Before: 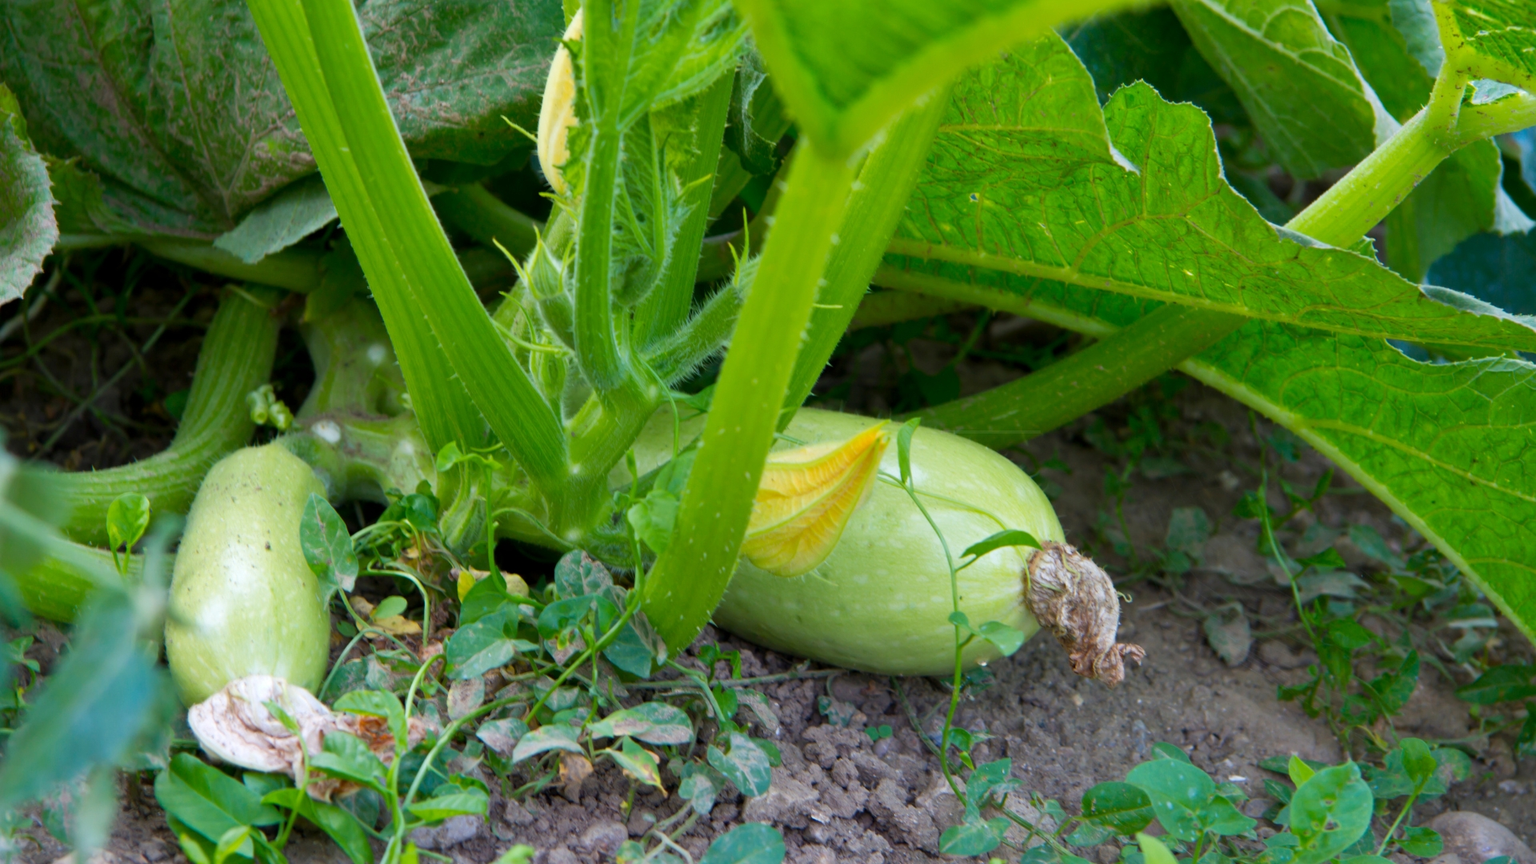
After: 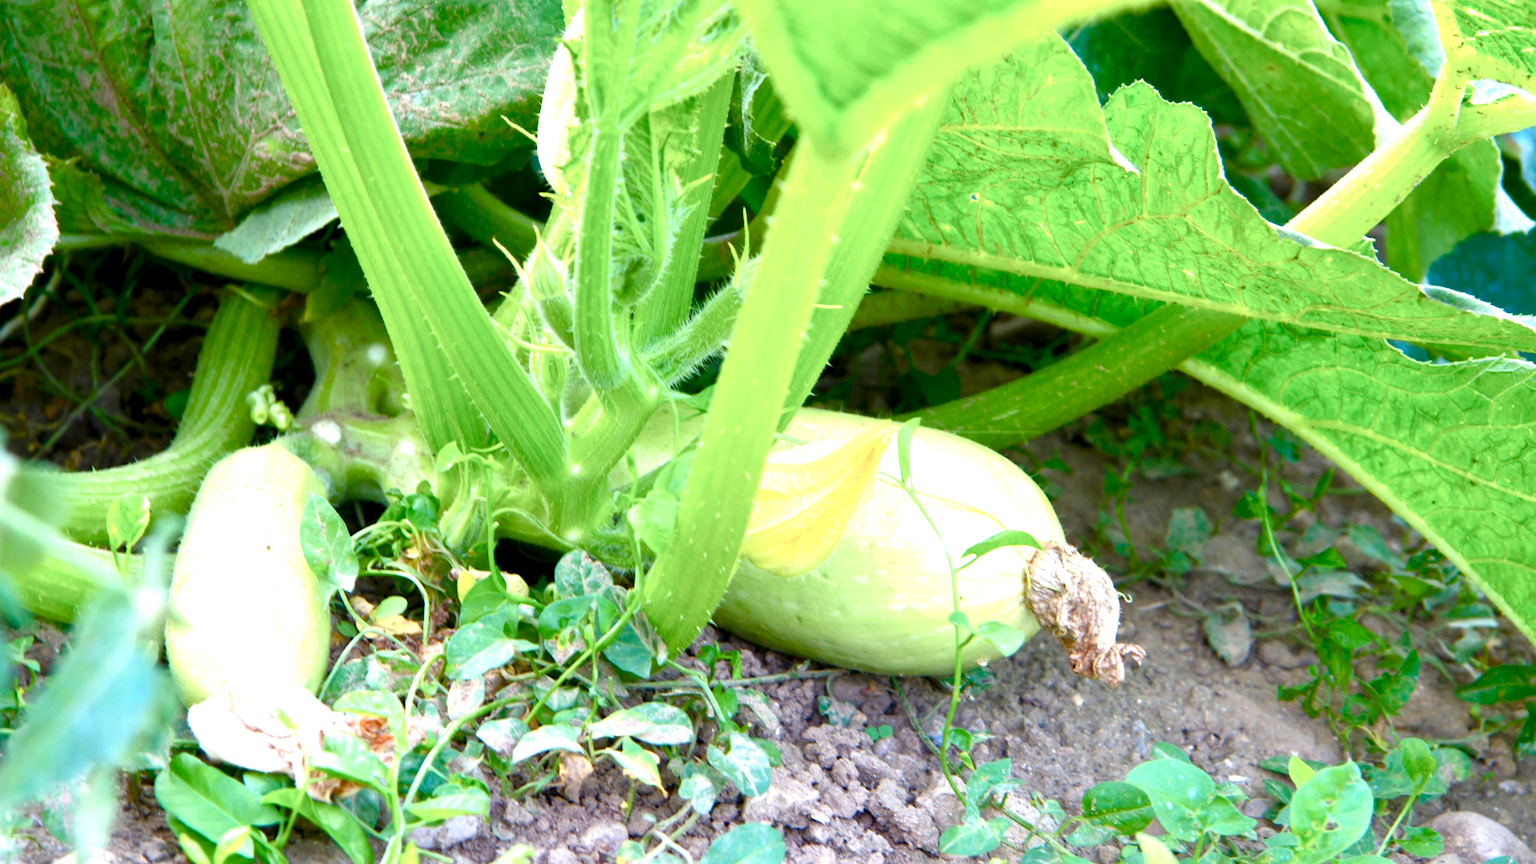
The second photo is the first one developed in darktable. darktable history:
exposure: black level correction 0.001, exposure 1.398 EV, compensate exposure bias true, compensate highlight preservation false
color balance rgb: perceptual saturation grading › global saturation 20%, perceptual saturation grading › highlights -50.073%, perceptual saturation grading › shadows 30.198%, global vibrance 20%
shadows and highlights: shadows -31.54, highlights 29.37
